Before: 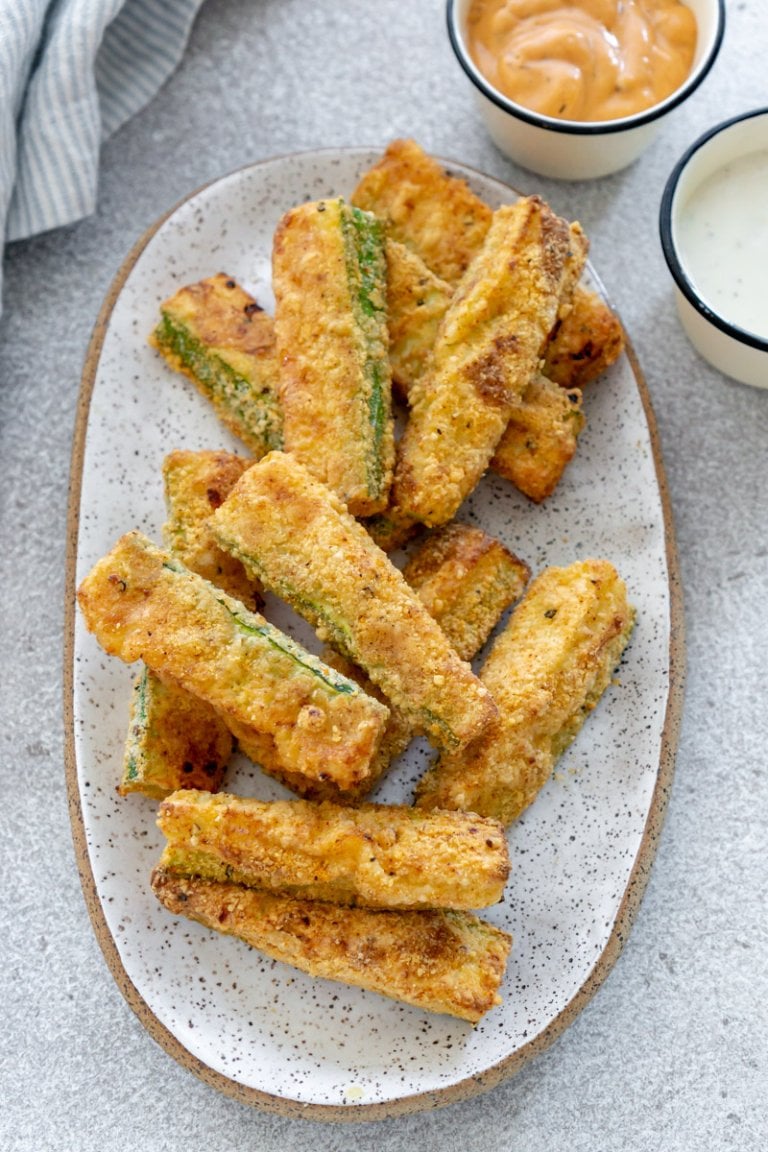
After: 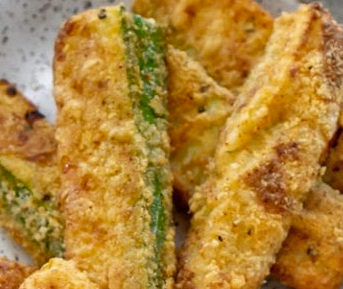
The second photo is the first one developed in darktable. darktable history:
crop: left 28.64%, top 16.832%, right 26.637%, bottom 58.055%
shadows and highlights: shadows 24.5, highlights -78.15, soften with gaussian
